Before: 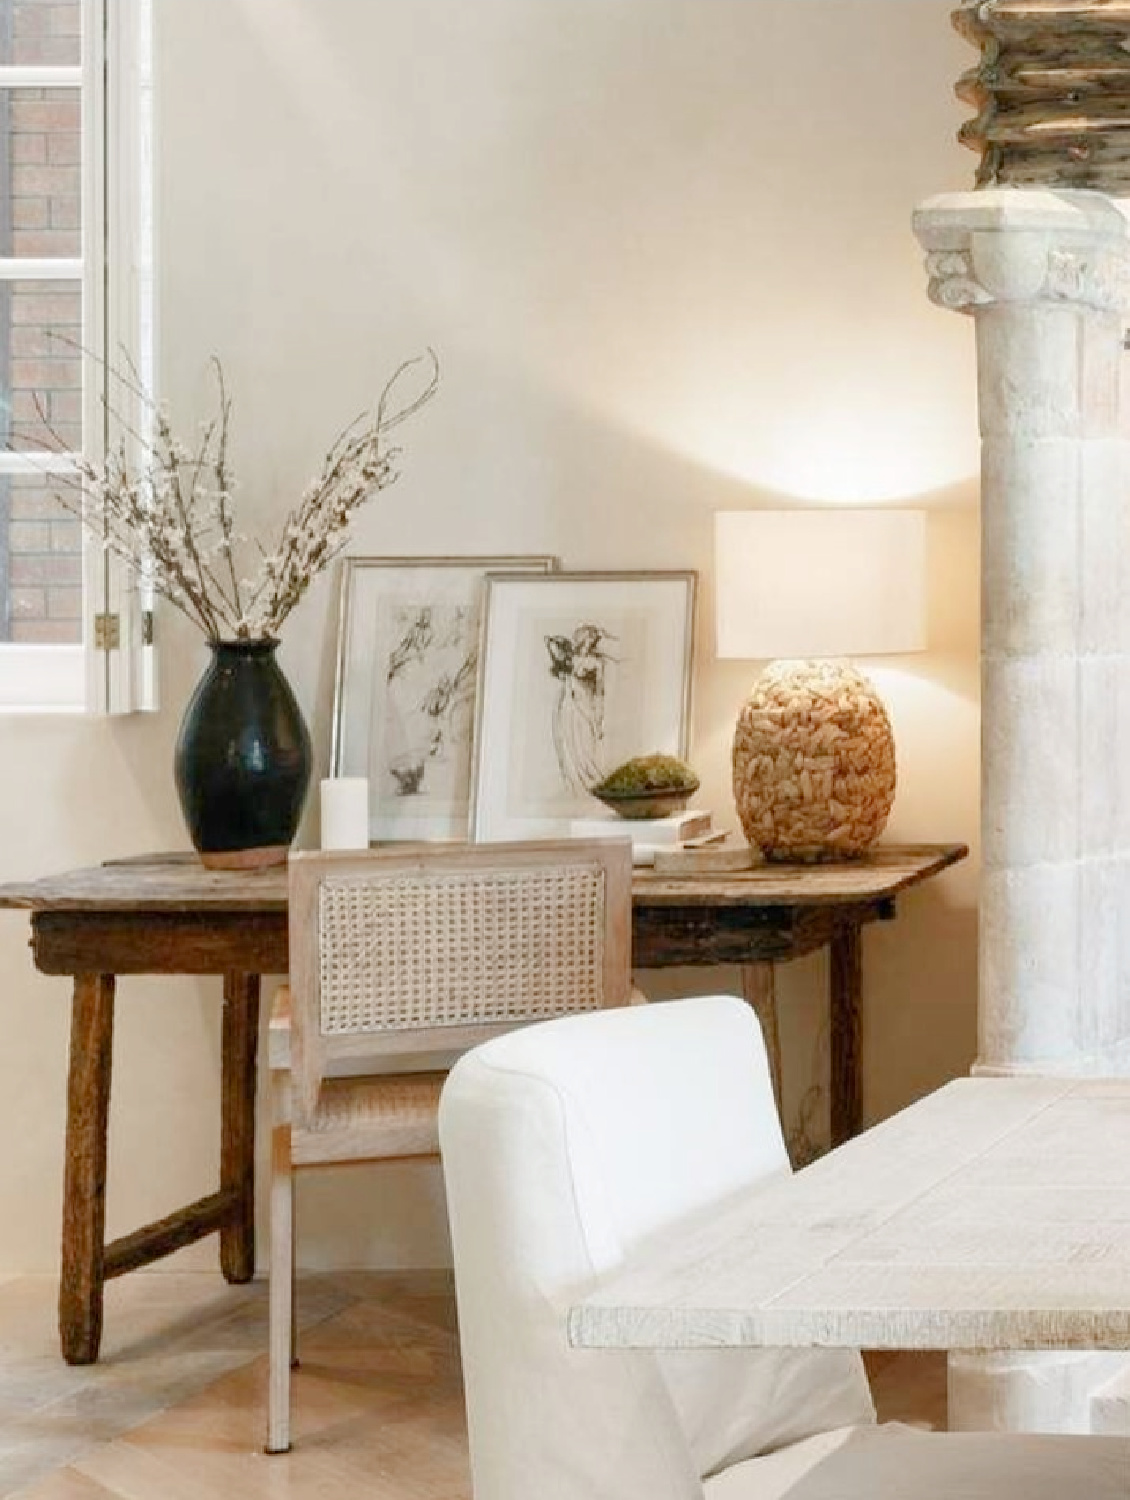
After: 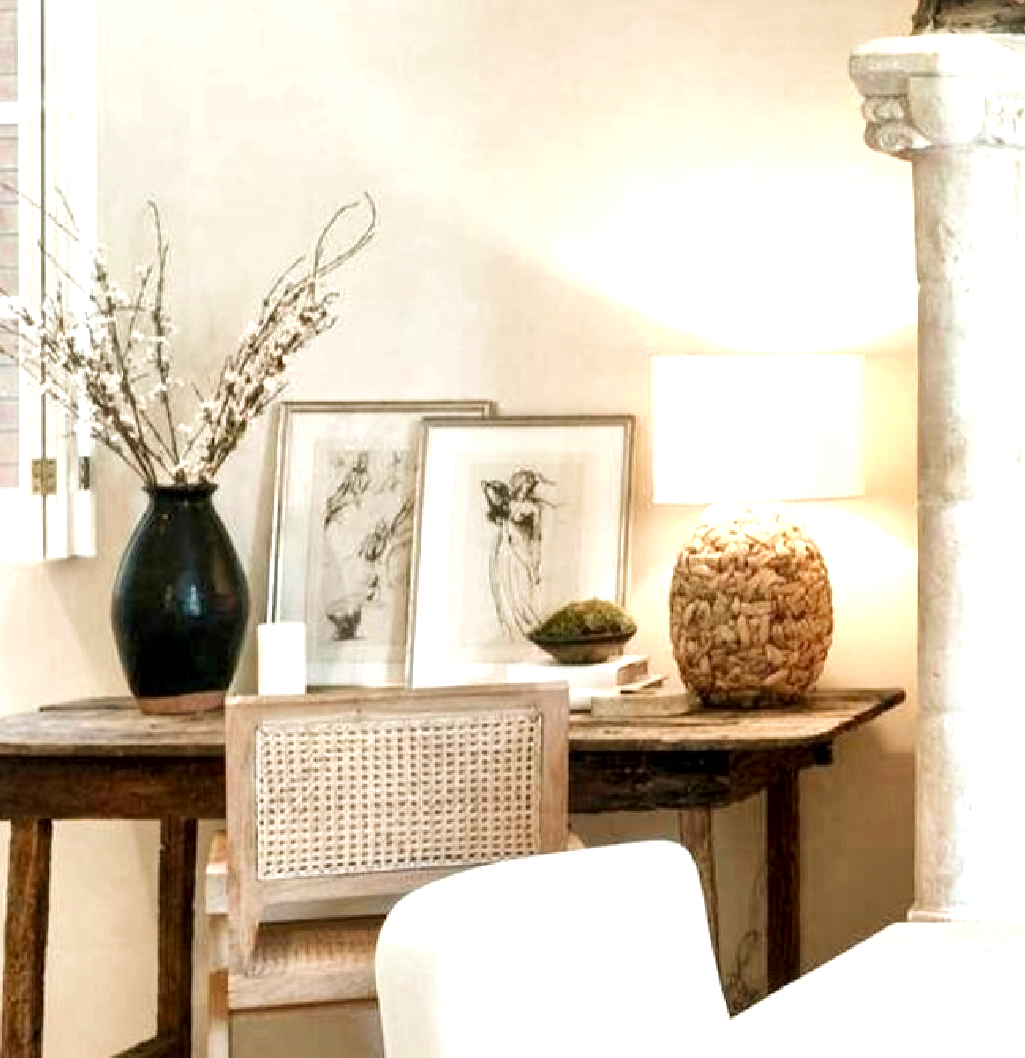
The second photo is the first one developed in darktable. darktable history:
crop: left 5.595%, top 10.377%, right 3.638%, bottom 19.064%
local contrast: mode bilateral grid, contrast 21, coarseness 50, detail 150%, midtone range 0.2
velvia: on, module defaults
tone equalizer: -8 EV -0.768 EV, -7 EV -0.669 EV, -6 EV -0.589 EV, -5 EV -0.373 EV, -3 EV 0.394 EV, -2 EV 0.6 EV, -1 EV 0.684 EV, +0 EV 0.756 EV, edges refinement/feathering 500, mask exposure compensation -1.57 EV, preserve details no
